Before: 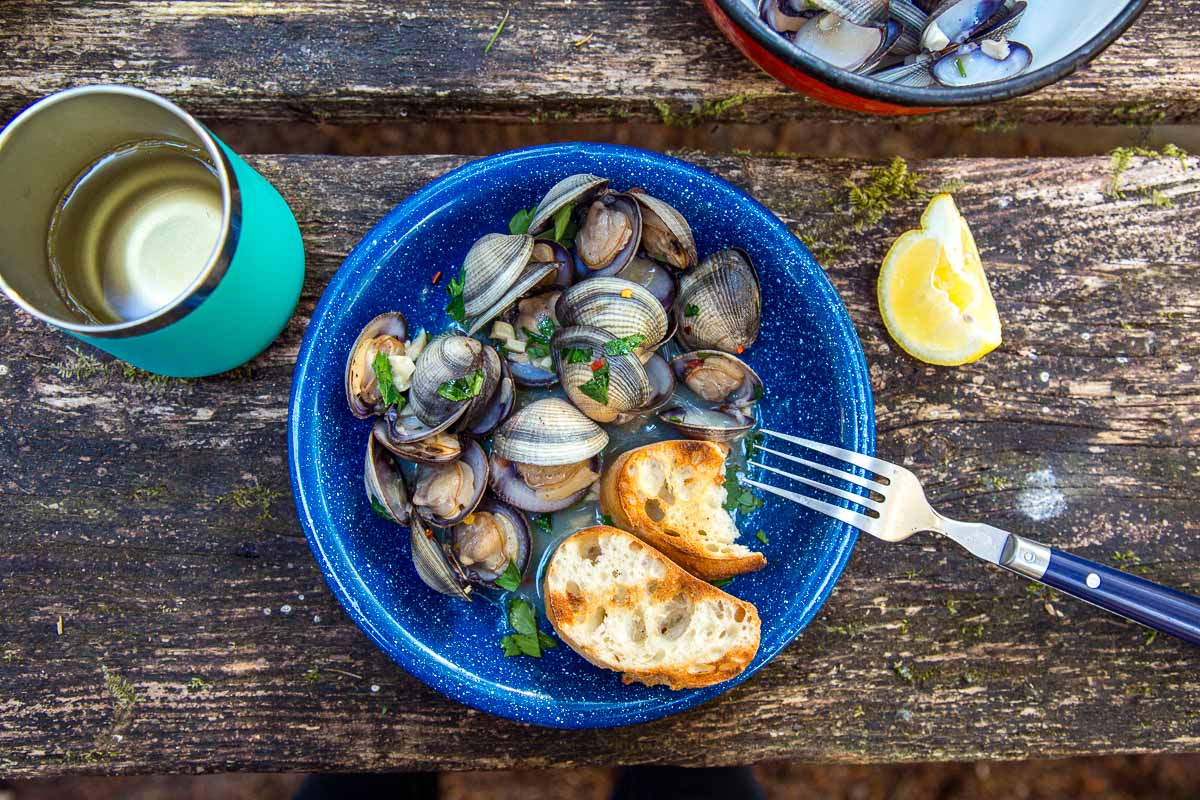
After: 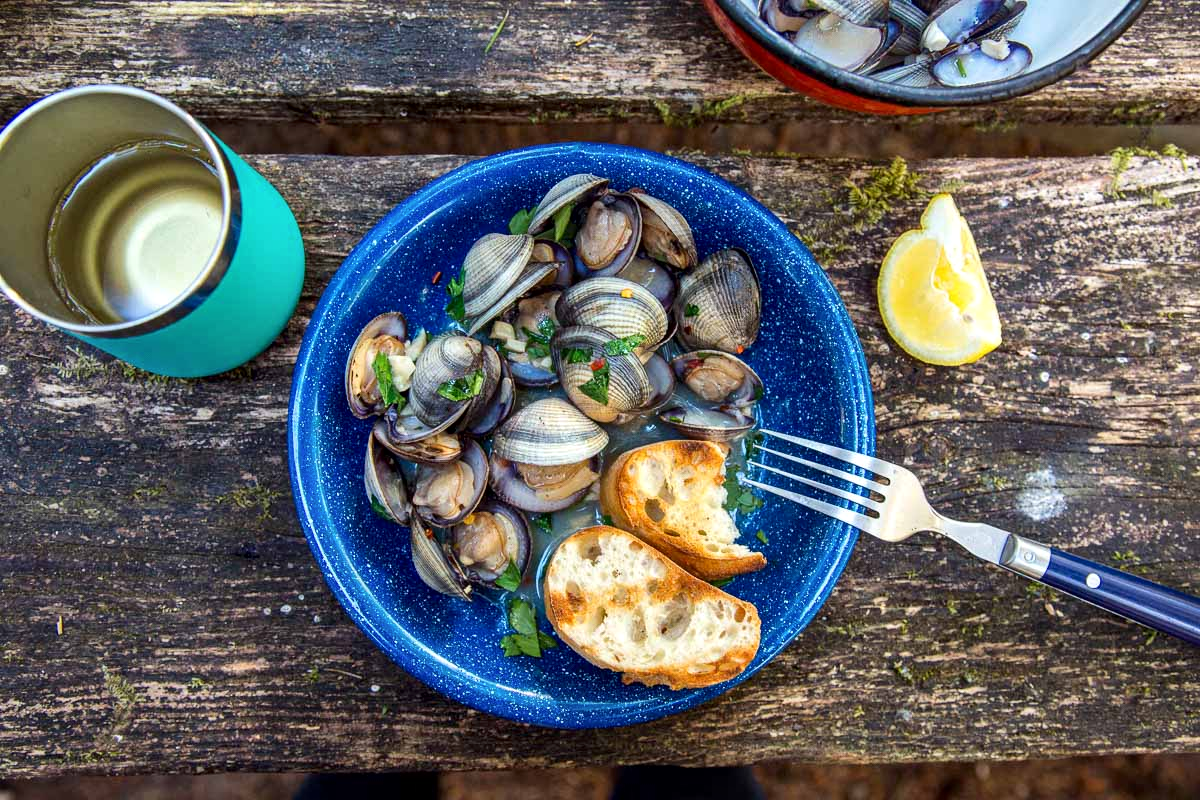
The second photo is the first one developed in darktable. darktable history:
local contrast: mode bilateral grid, contrast 19, coarseness 51, detail 130%, midtone range 0.2
